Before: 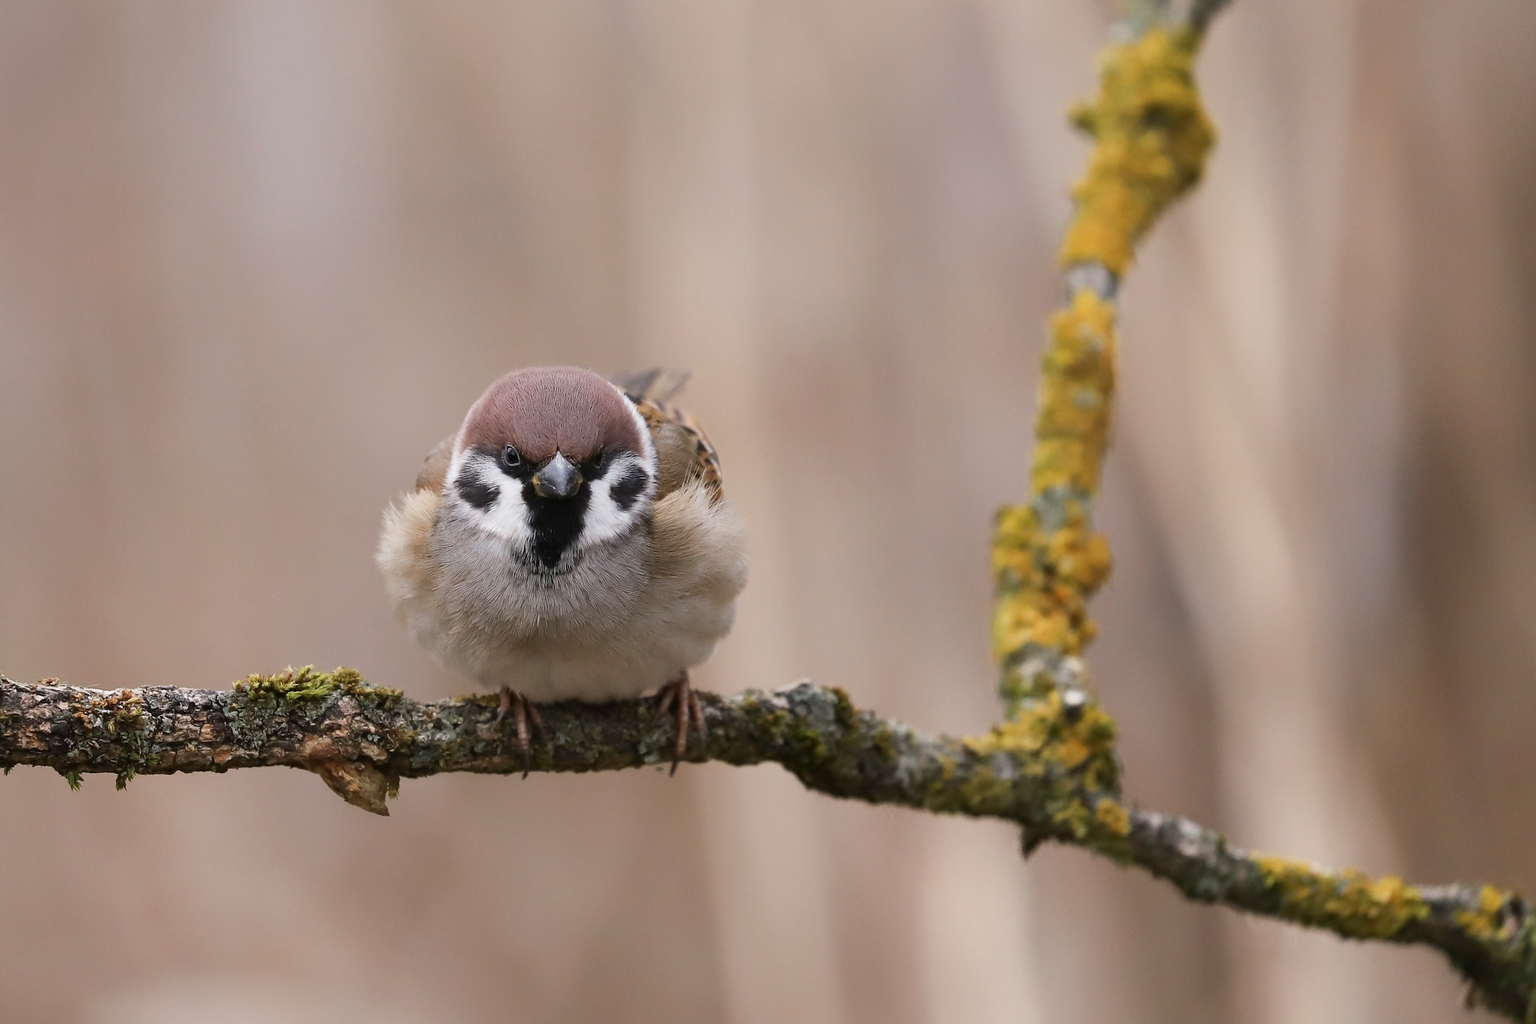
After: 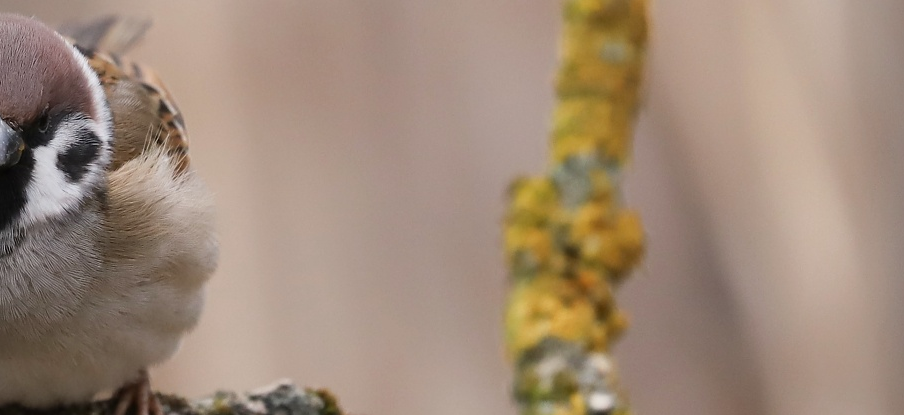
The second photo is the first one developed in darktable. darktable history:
crop: left 36.607%, top 34.735%, right 13.146%, bottom 30.611%
vignetting: fall-off radius 93.87%
